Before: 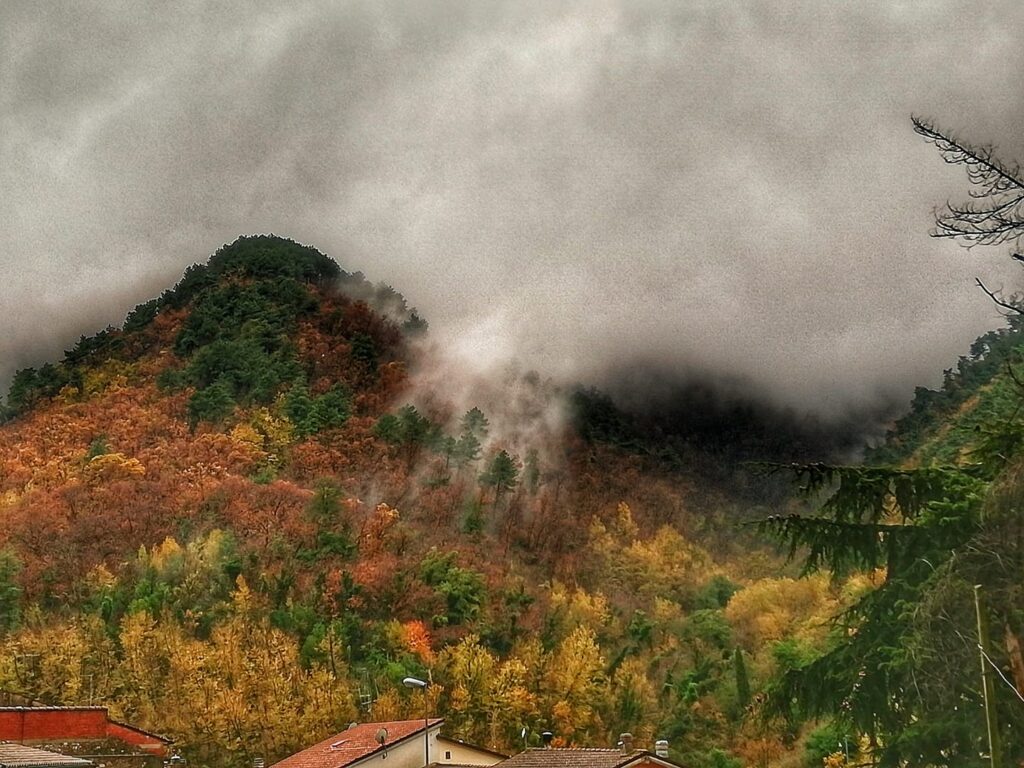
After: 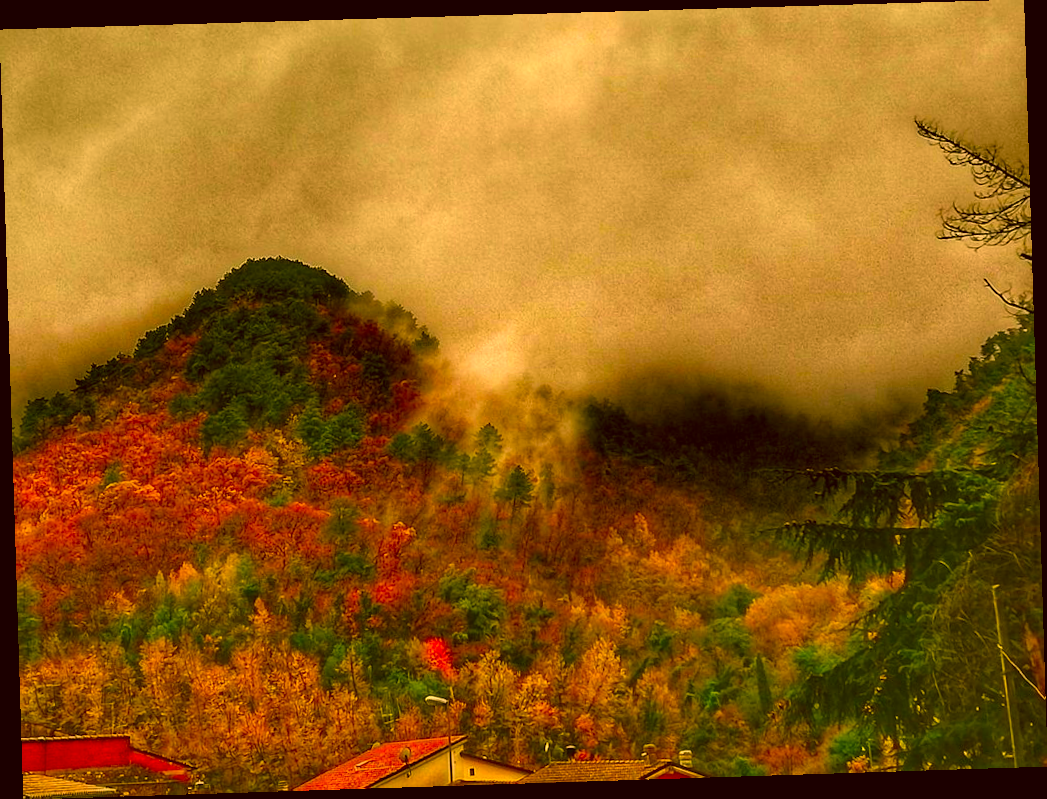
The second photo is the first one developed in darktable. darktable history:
haze removal: compatibility mode true, adaptive false
rotate and perspective: rotation -1.77°, lens shift (horizontal) 0.004, automatic cropping off
color correction: highlights a* 10.44, highlights b* 30.04, shadows a* 2.73, shadows b* 17.51, saturation 1.72
